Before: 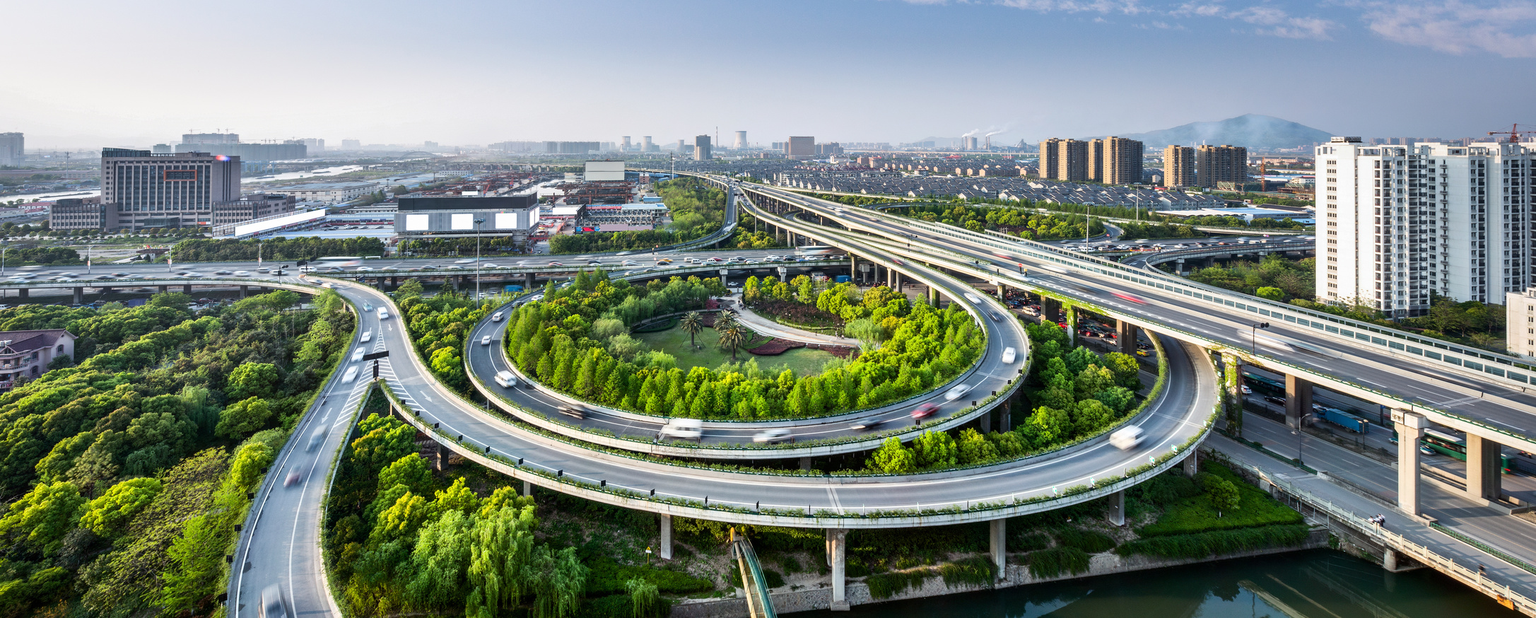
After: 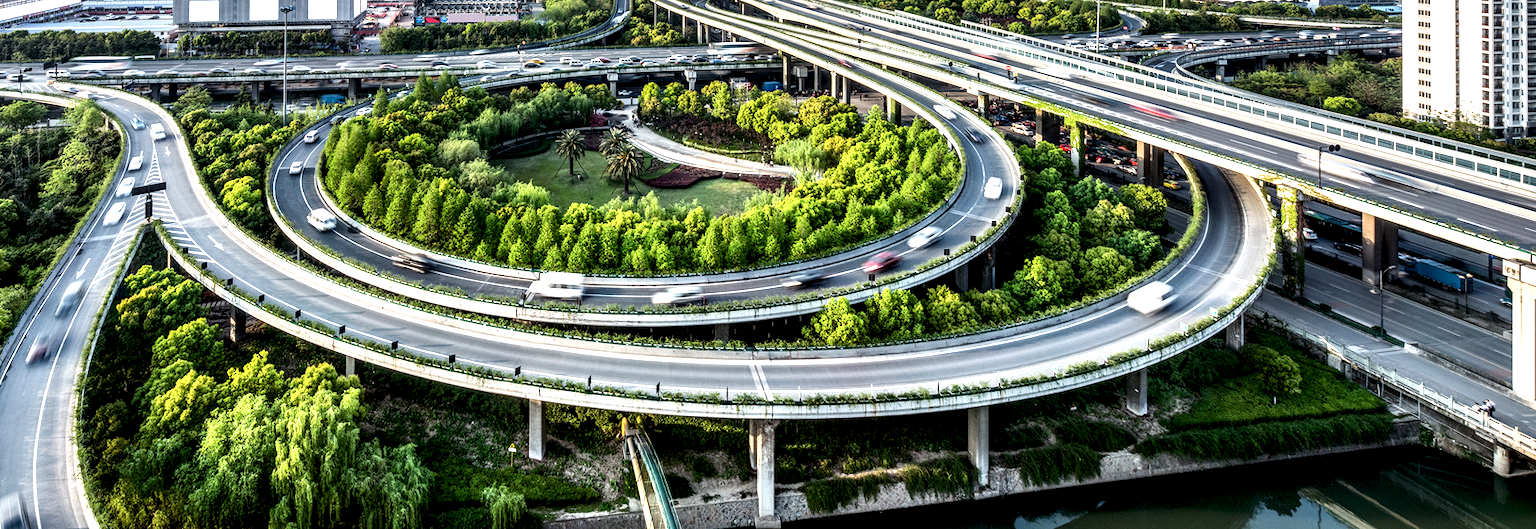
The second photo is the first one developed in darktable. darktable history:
crop and rotate: left 17.237%, top 34.818%, right 7.778%, bottom 0.863%
local contrast: highlights 80%, shadows 57%, detail 174%, midtone range 0.603
